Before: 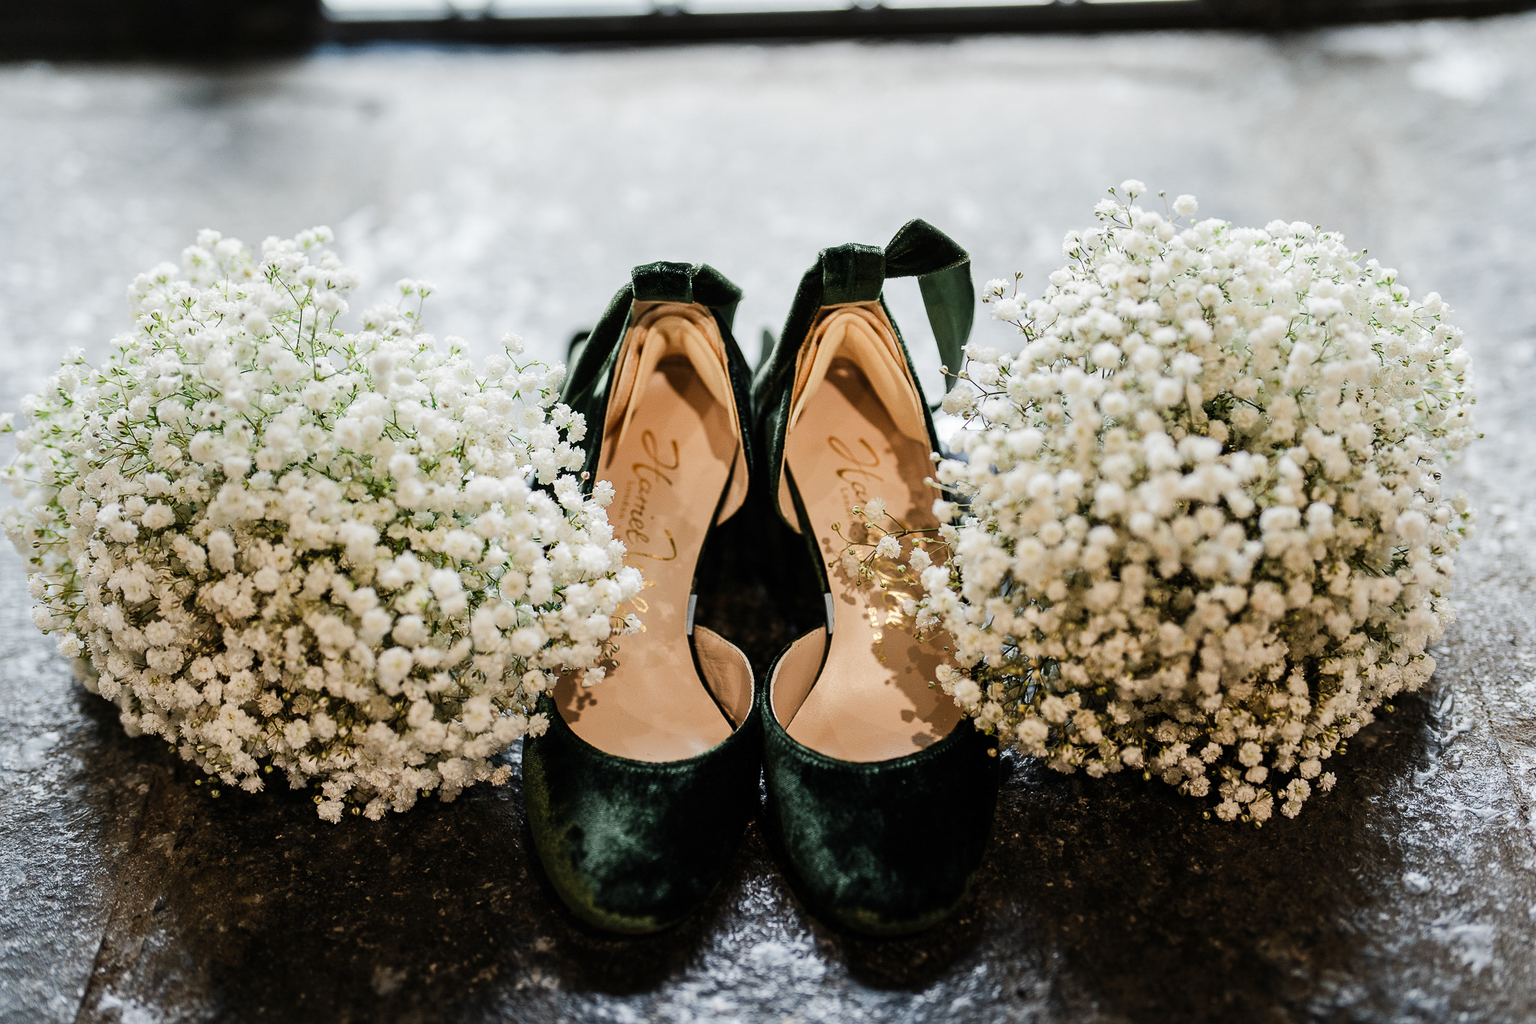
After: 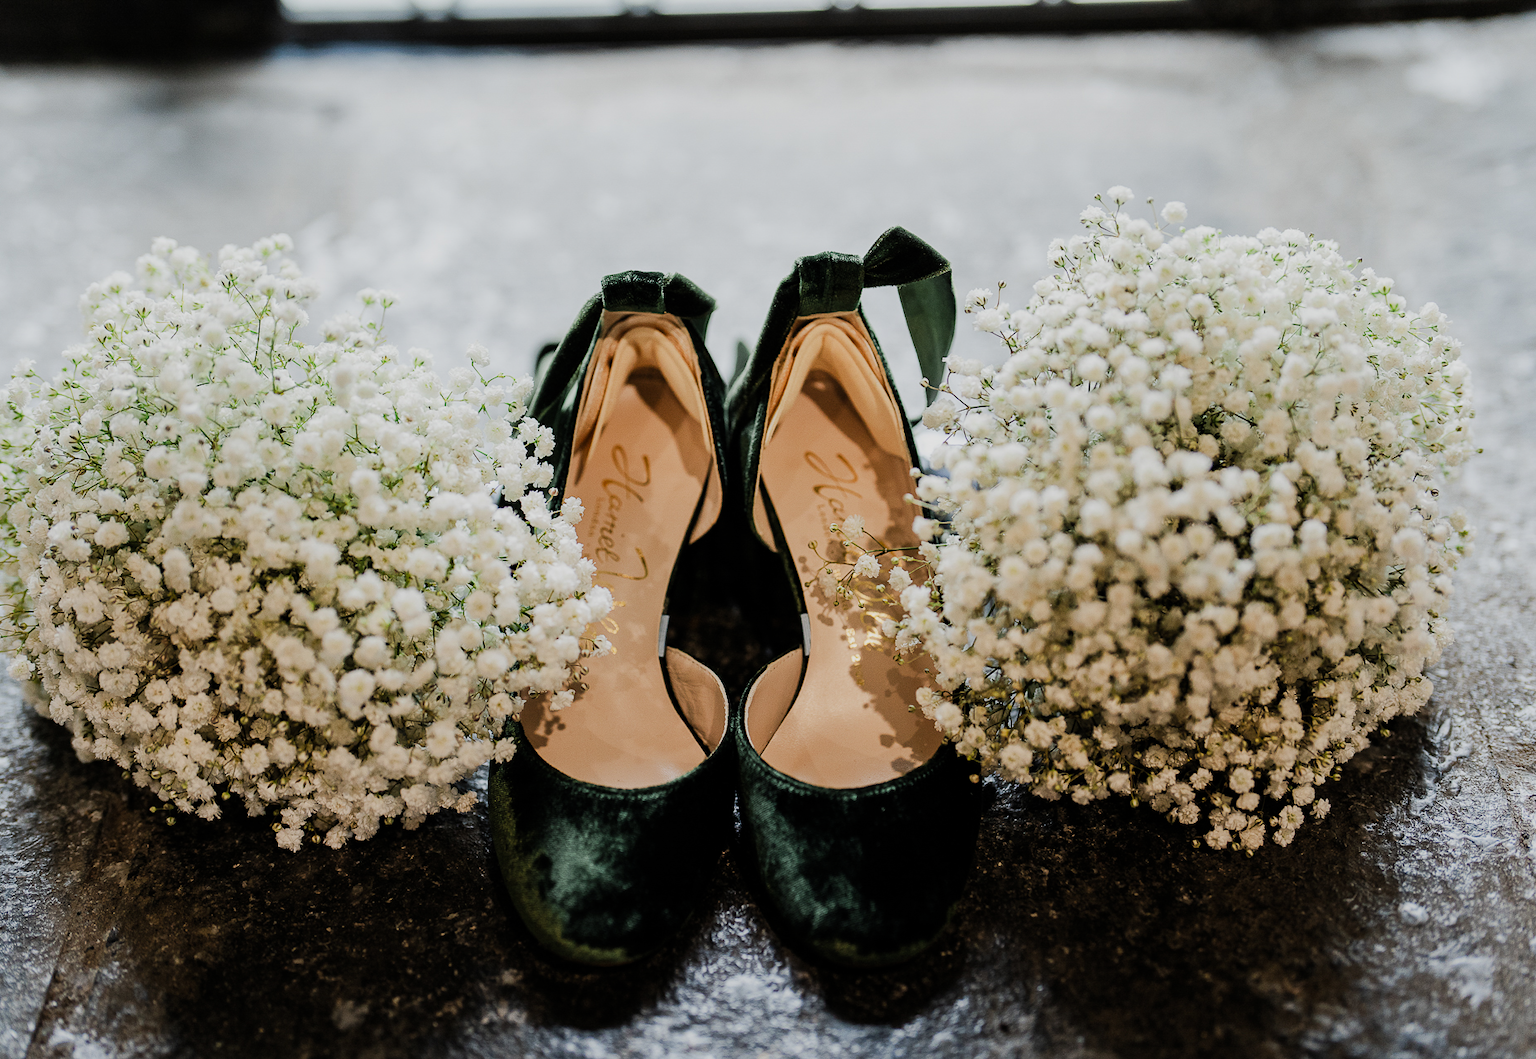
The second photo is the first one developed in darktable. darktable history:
filmic rgb: black relative exposure -15.03 EV, white relative exposure 3 EV, target black luminance 0%, hardness 9.32, latitude 98.36%, contrast 0.913, shadows ↔ highlights balance 0.384%, add noise in highlights 0, preserve chrominance max RGB, color science v3 (2019), use custom middle-gray values true, contrast in highlights soft
crop and rotate: left 3.327%
